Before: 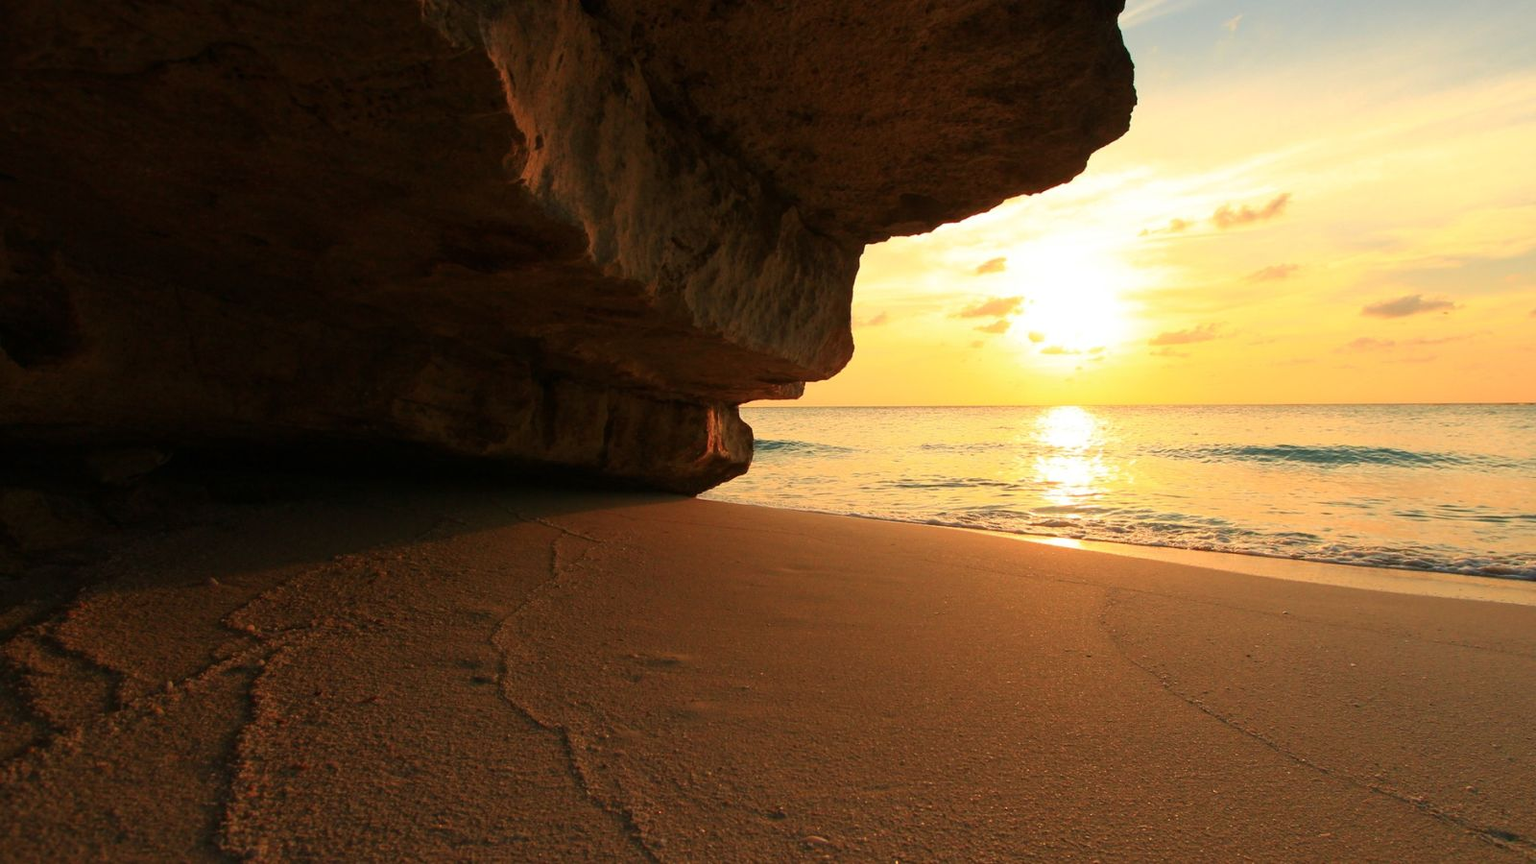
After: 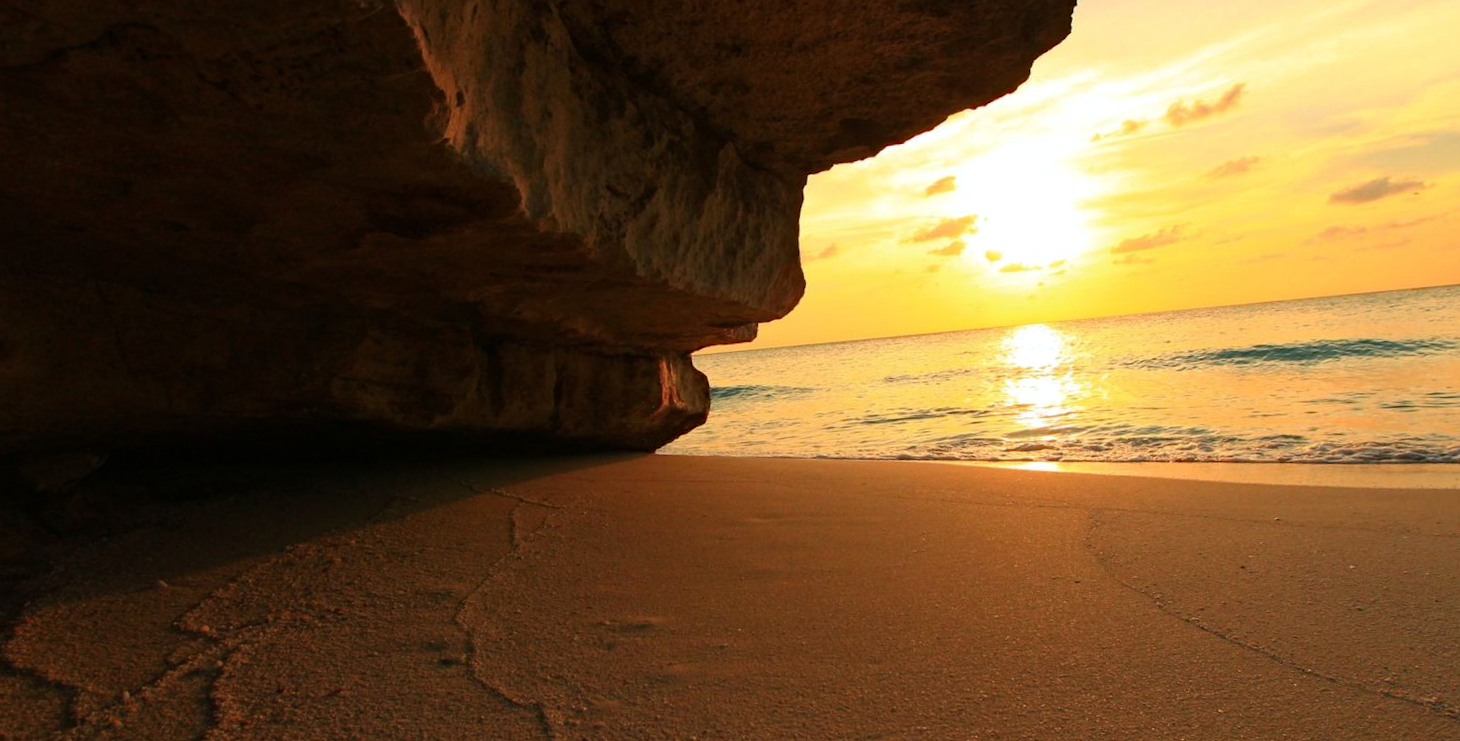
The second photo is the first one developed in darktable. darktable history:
crop: left 1.964%, top 3.251%, right 1.122%, bottom 4.933%
rotate and perspective: rotation -5°, crop left 0.05, crop right 0.952, crop top 0.11, crop bottom 0.89
haze removal: strength 0.29, distance 0.25, compatibility mode true, adaptive false
